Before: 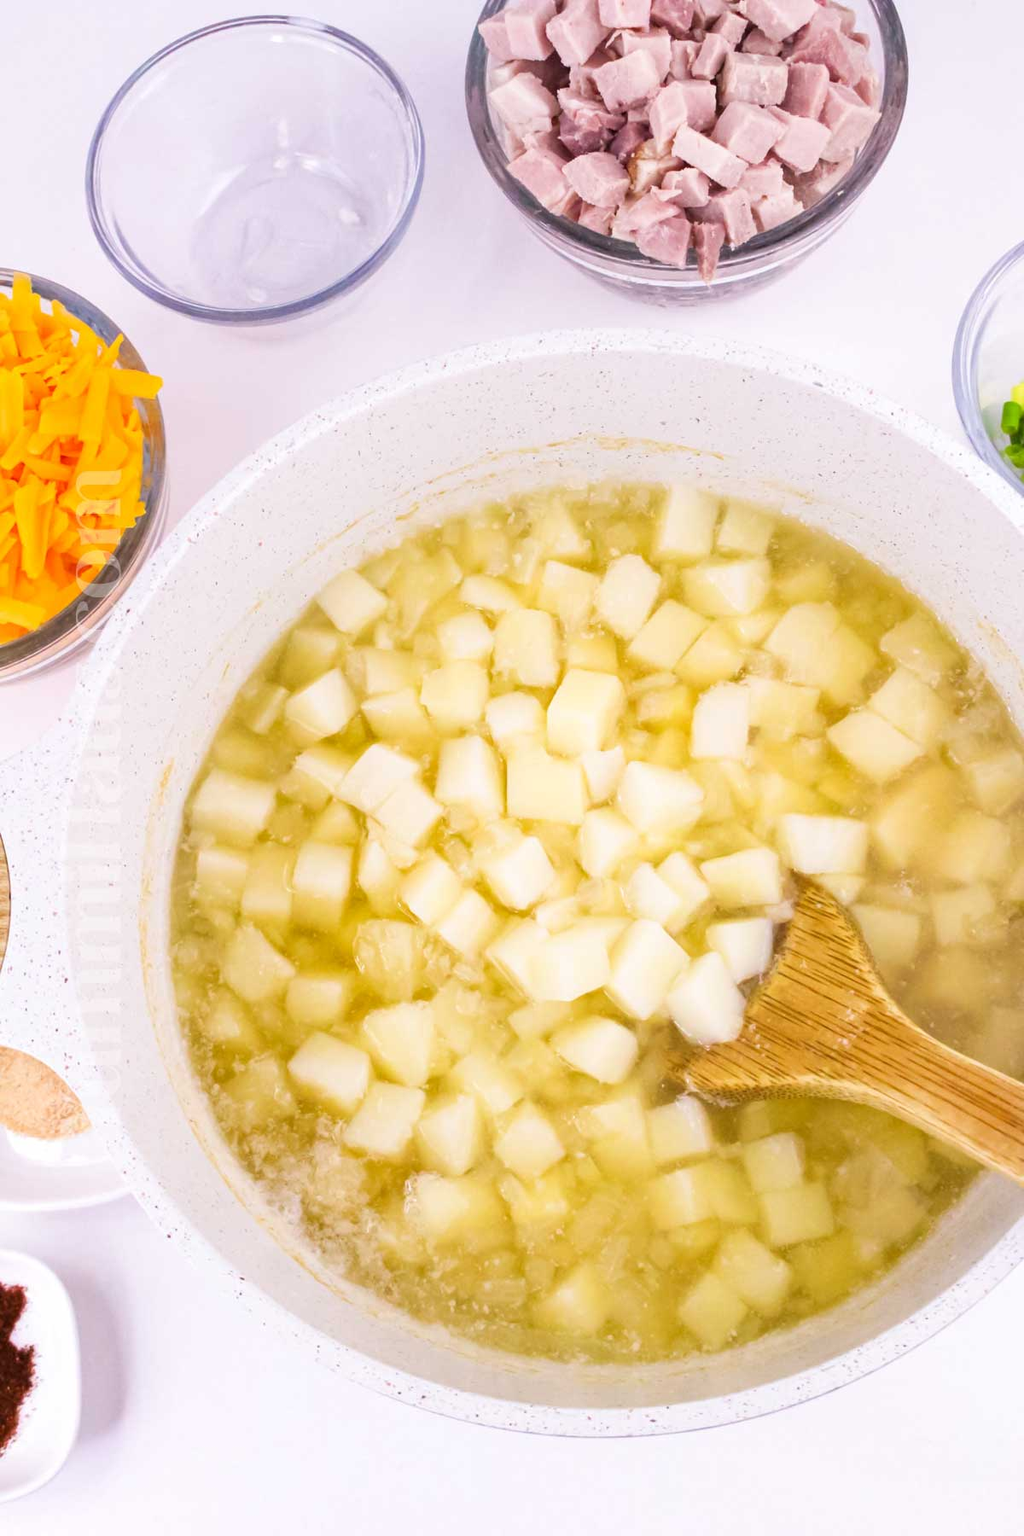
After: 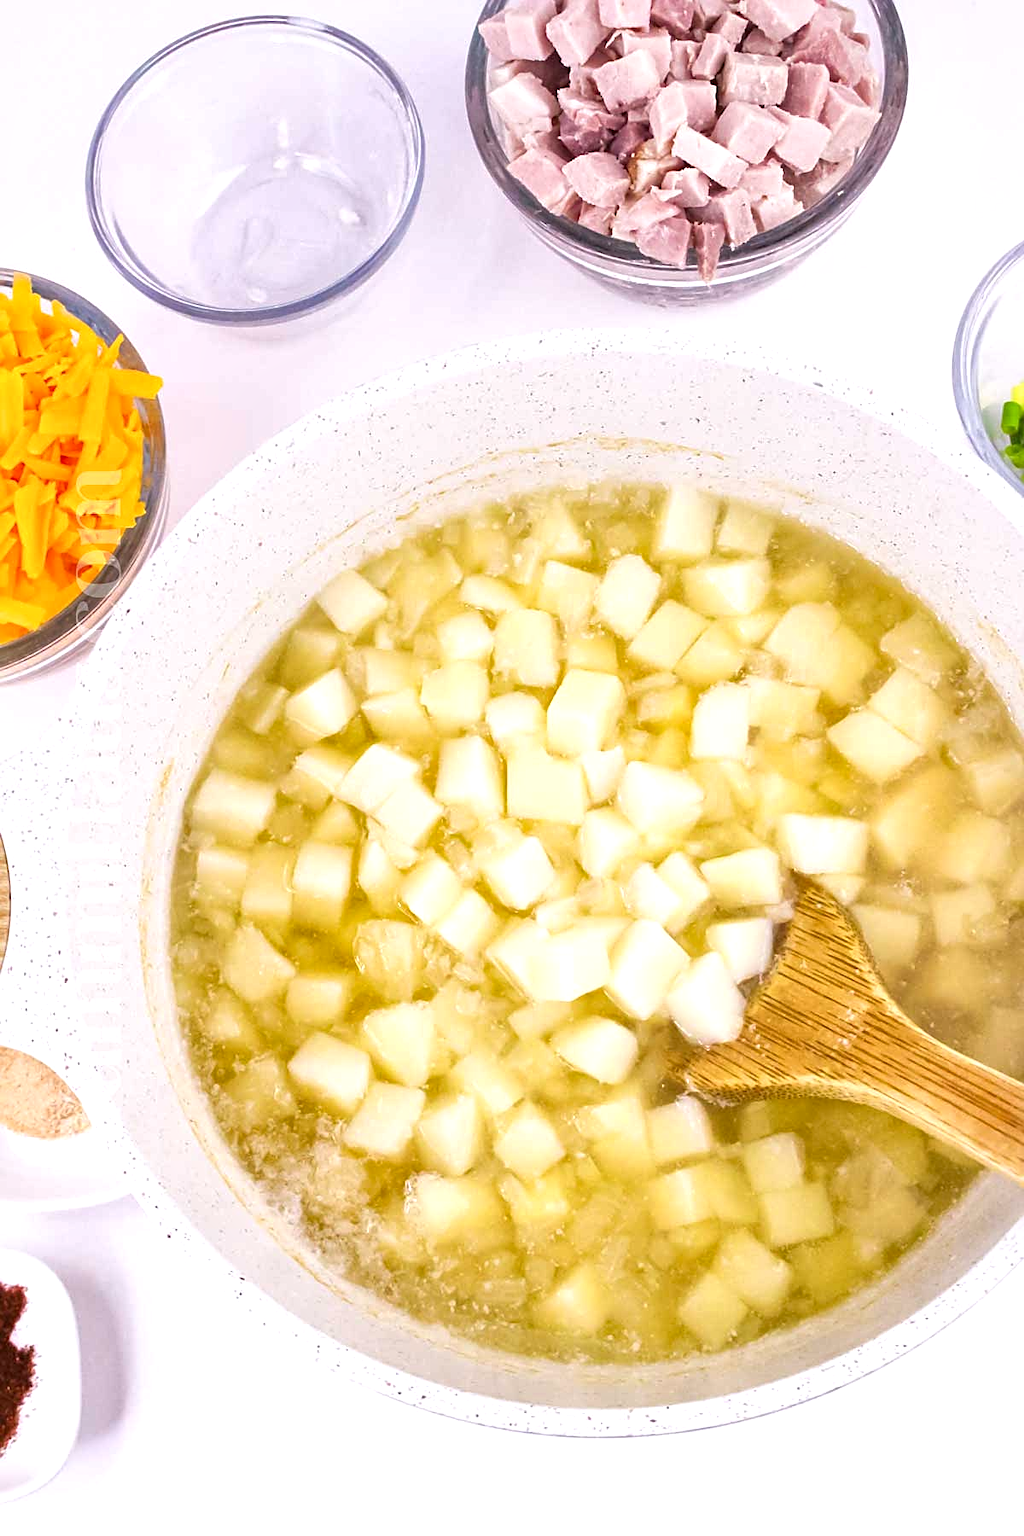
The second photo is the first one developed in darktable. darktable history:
local contrast: mode bilateral grid, contrast 20, coarseness 50, detail 141%, midtone range 0.2
sharpen: on, module defaults
exposure: exposure 0.2 EV, compensate highlight preservation false
